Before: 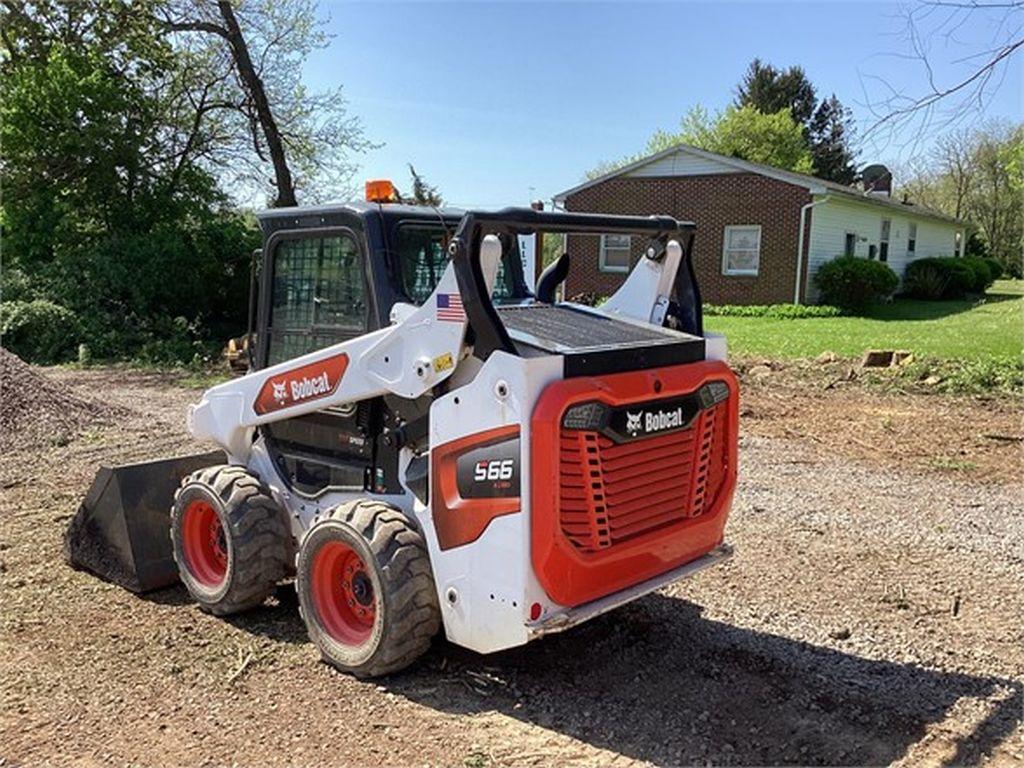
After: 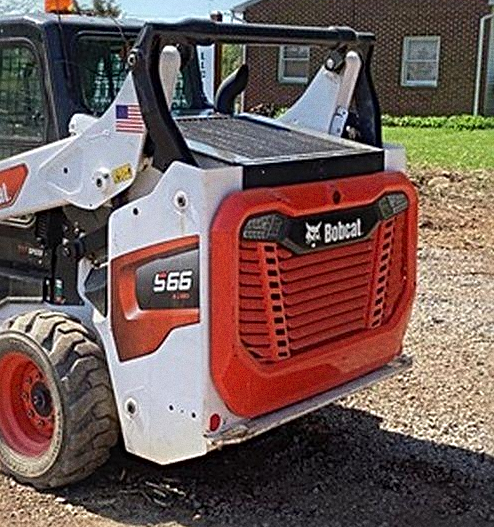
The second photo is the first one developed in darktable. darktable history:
contrast equalizer: y [[0.439, 0.44, 0.442, 0.457, 0.493, 0.498], [0.5 ×6], [0.5 ×6], [0 ×6], [0 ×6]]
local contrast: mode bilateral grid, contrast 20, coarseness 50, detail 120%, midtone range 0.2
crop: left 31.379%, top 24.658%, right 20.326%, bottom 6.628%
grain: coarseness 0.47 ISO
sharpen: radius 4
